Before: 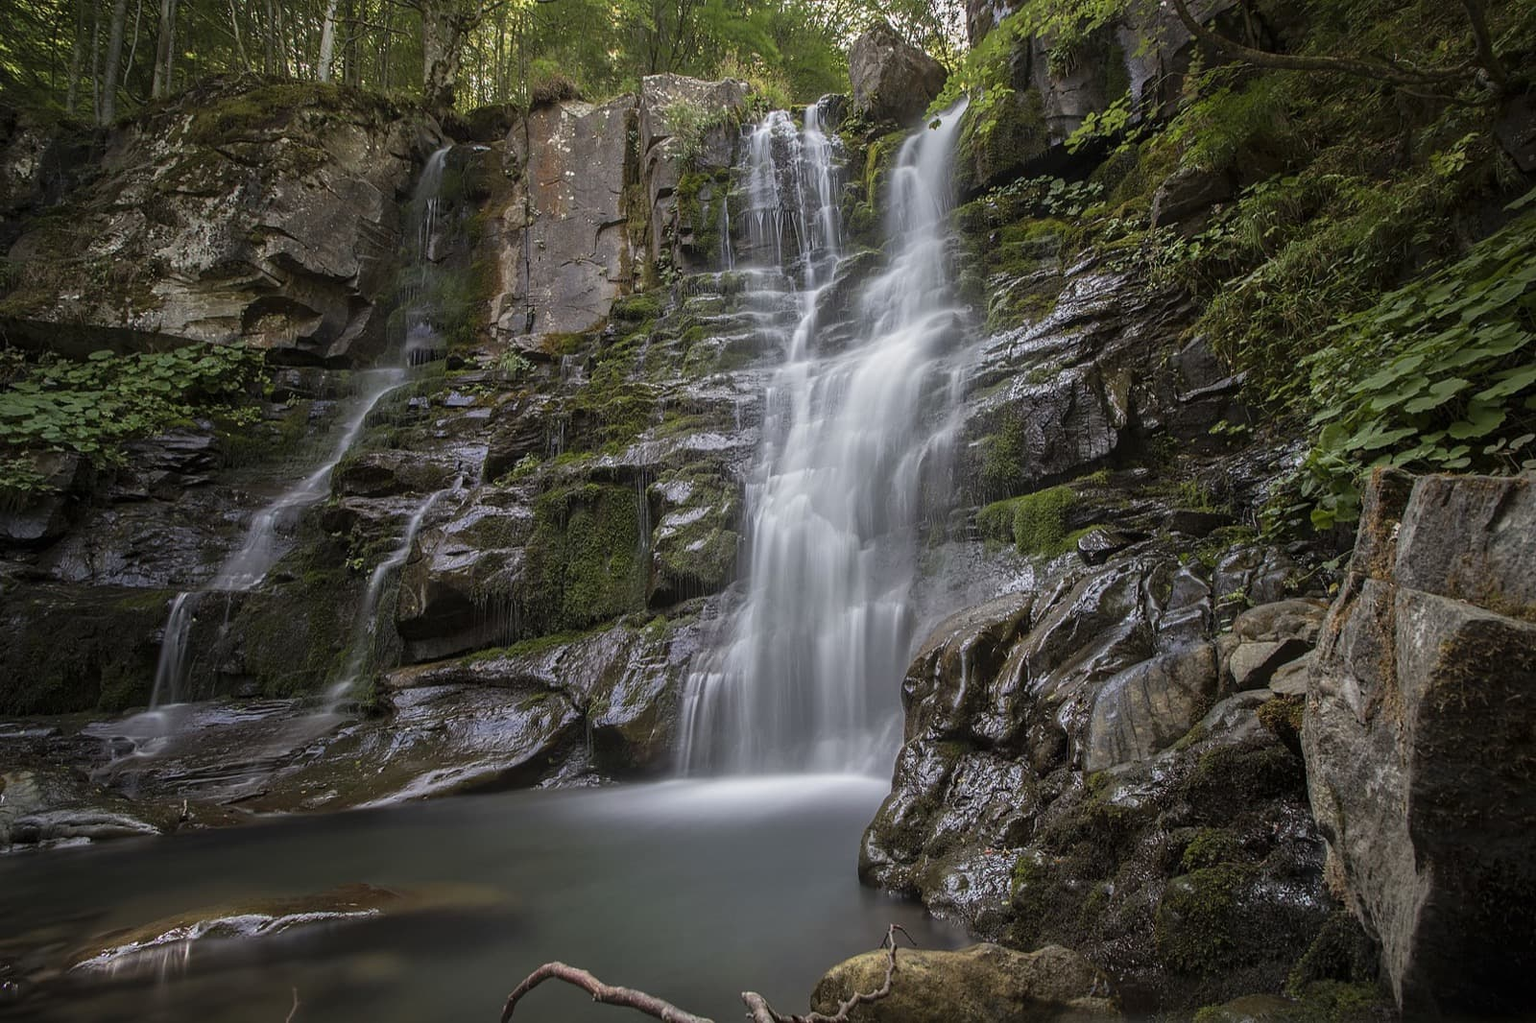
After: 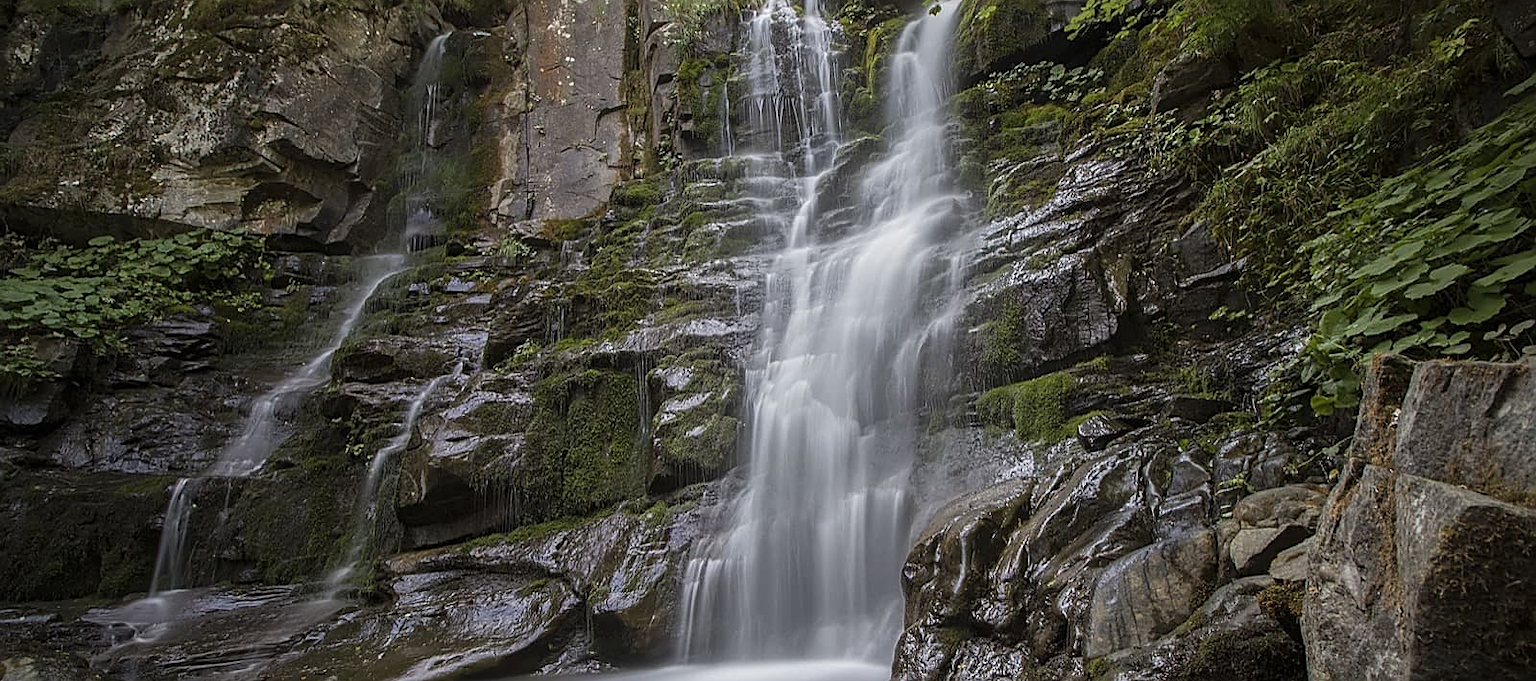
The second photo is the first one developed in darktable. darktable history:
white balance: emerald 1
crop: top 11.166%, bottom 22.168%
sharpen: on, module defaults
